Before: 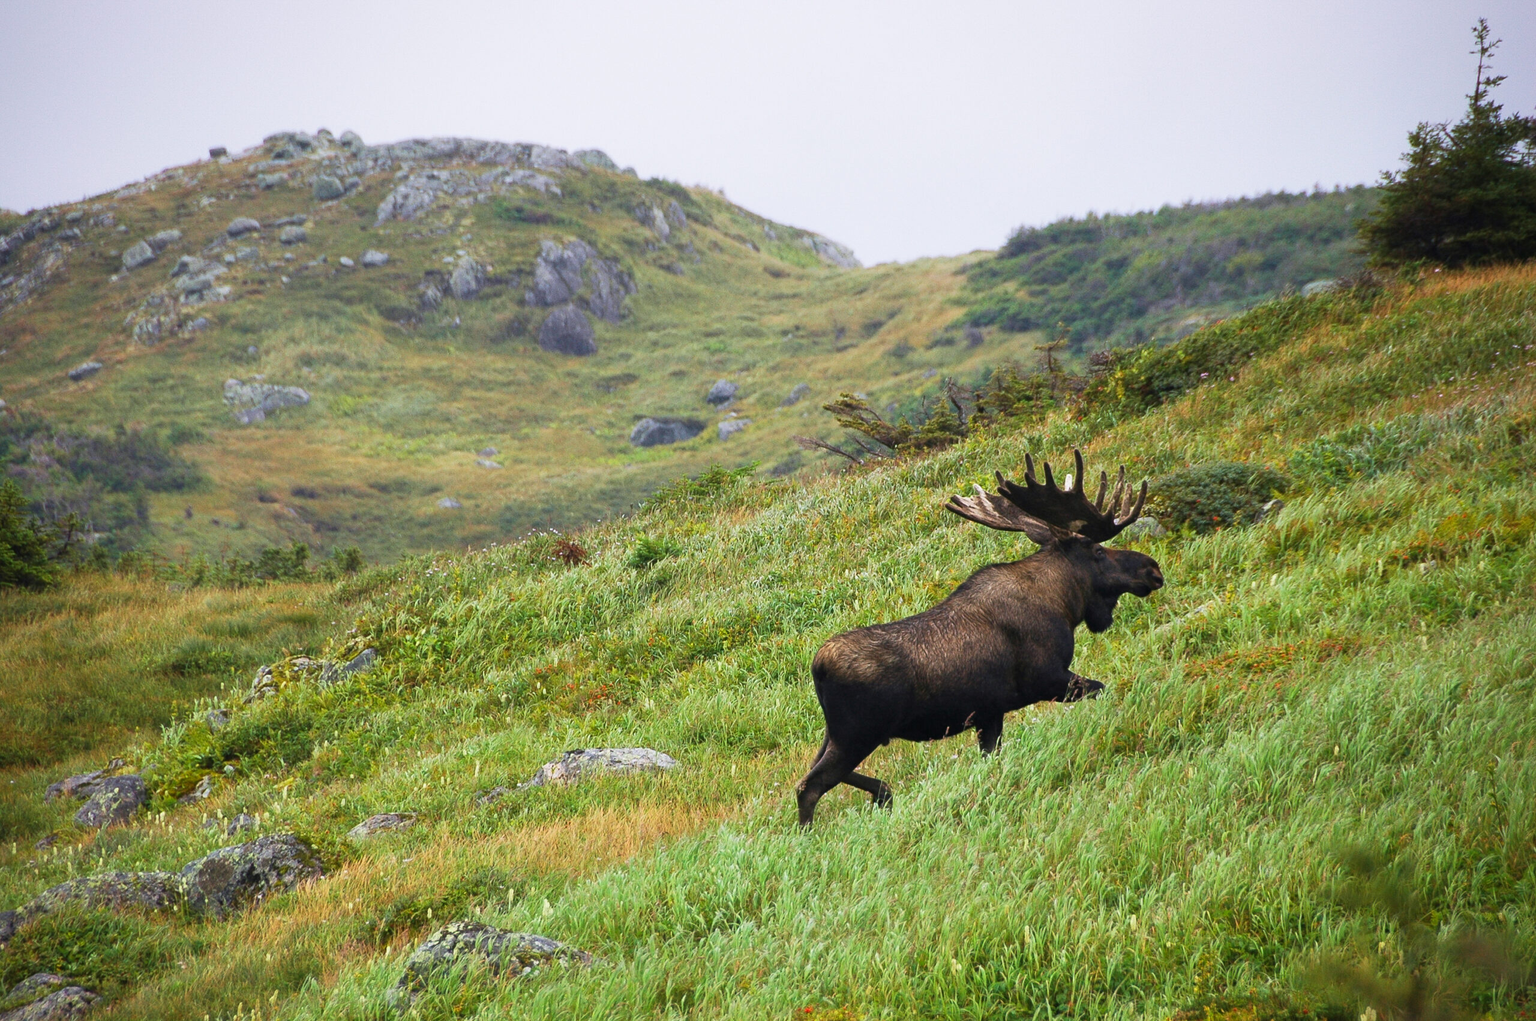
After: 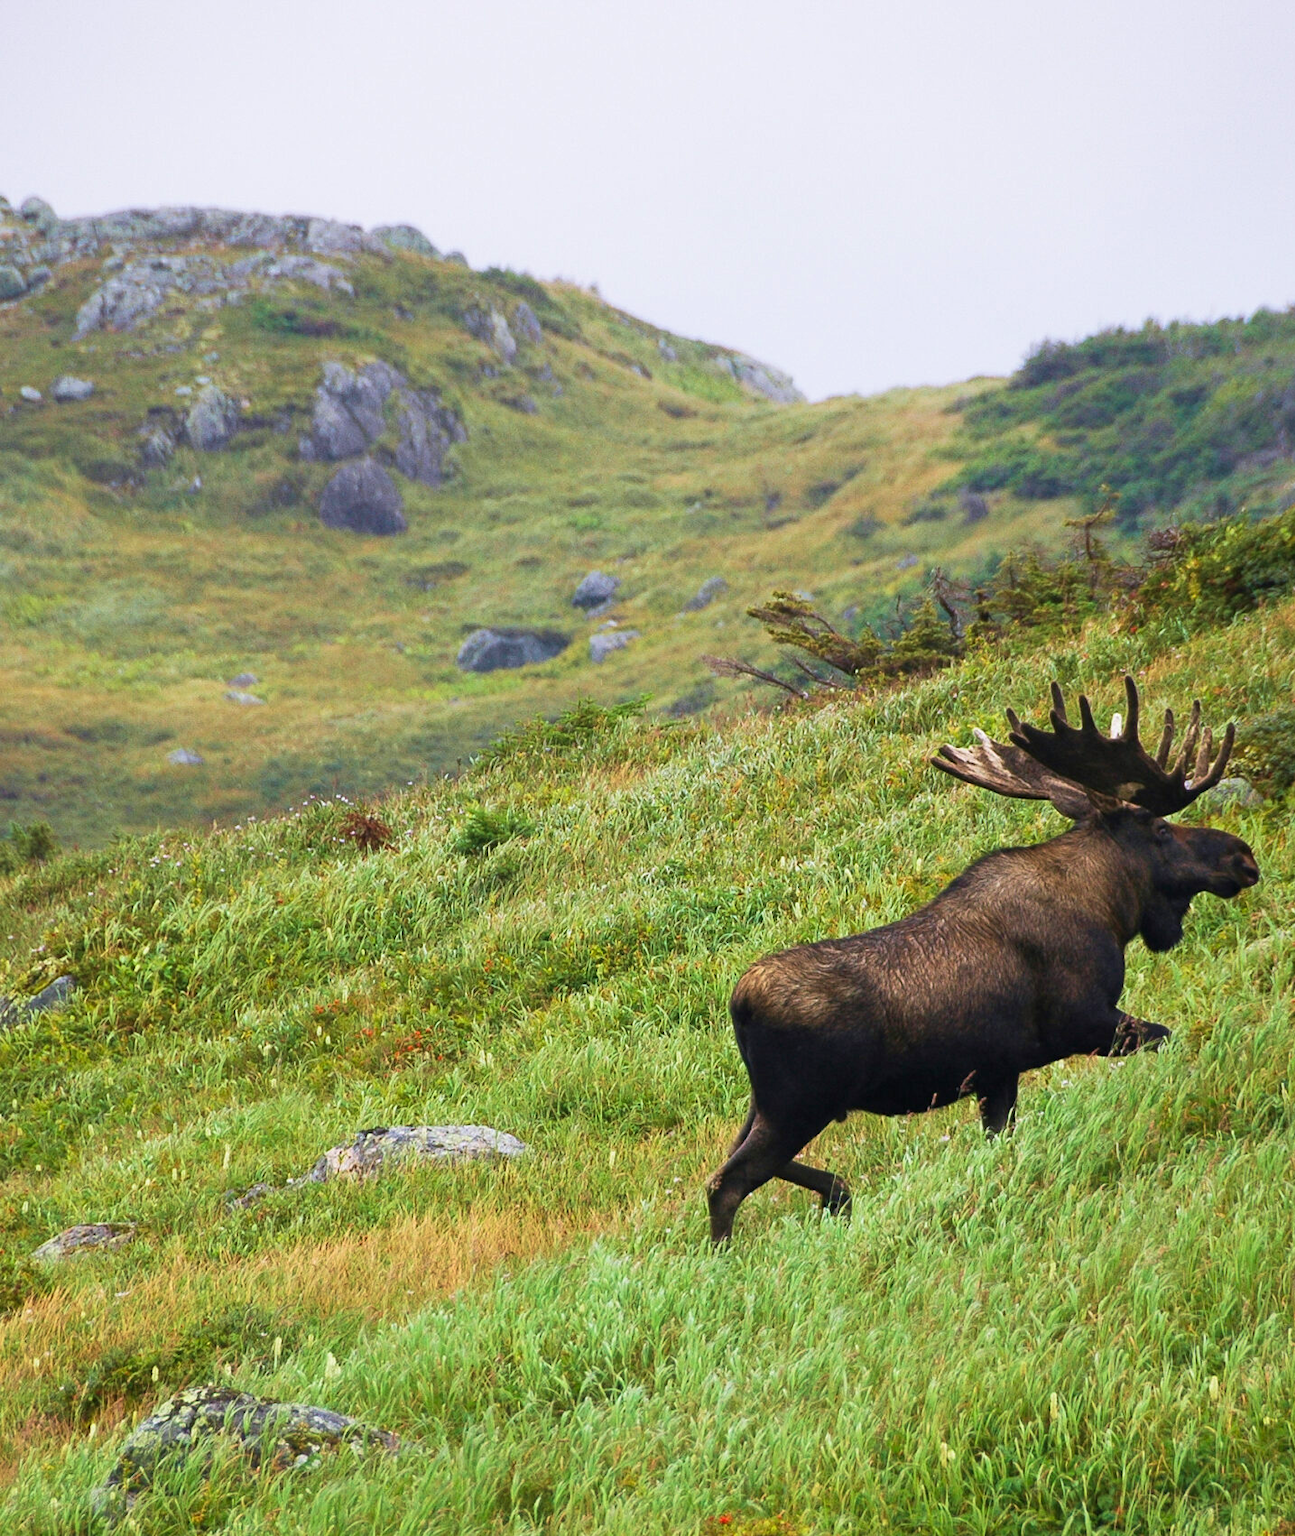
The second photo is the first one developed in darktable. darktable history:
velvia: on, module defaults
crop: left 21.268%, right 22.611%
